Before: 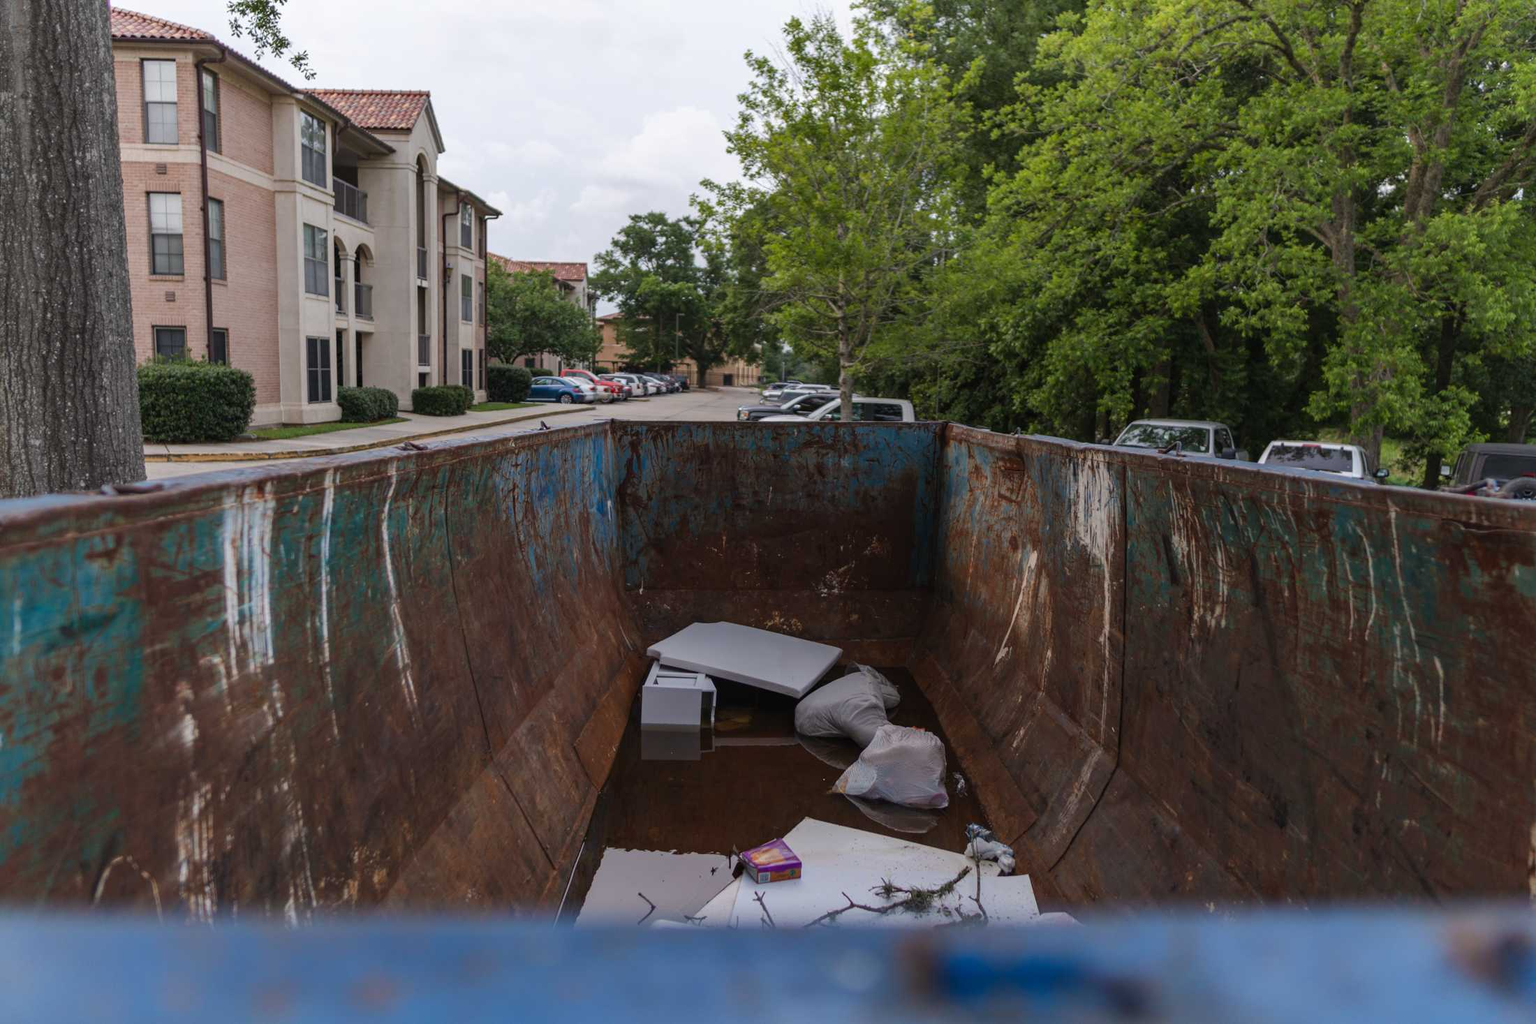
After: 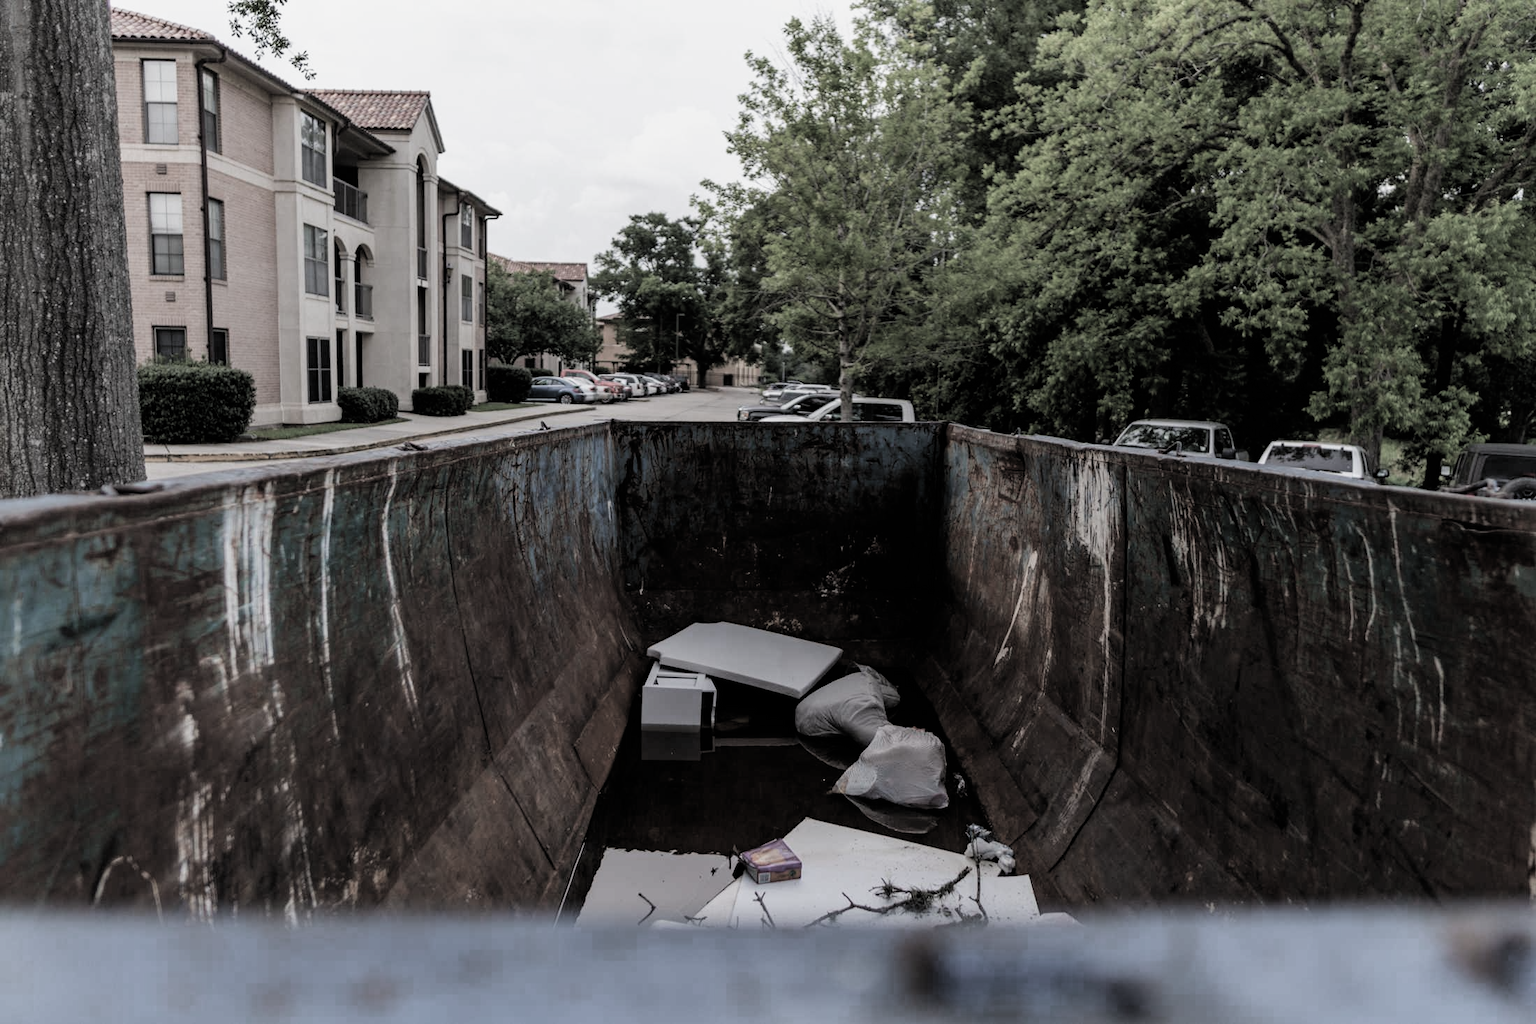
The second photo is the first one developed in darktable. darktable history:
exposure: exposure 0.202 EV, compensate exposure bias true, compensate highlight preservation false
filmic rgb: black relative exposure -5.06 EV, white relative exposure 3.2 EV, threshold 2.95 EV, hardness 3.48, contrast 1.185, highlights saturation mix -29.47%, color science v4 (2020), enable highlight reconstruction true
